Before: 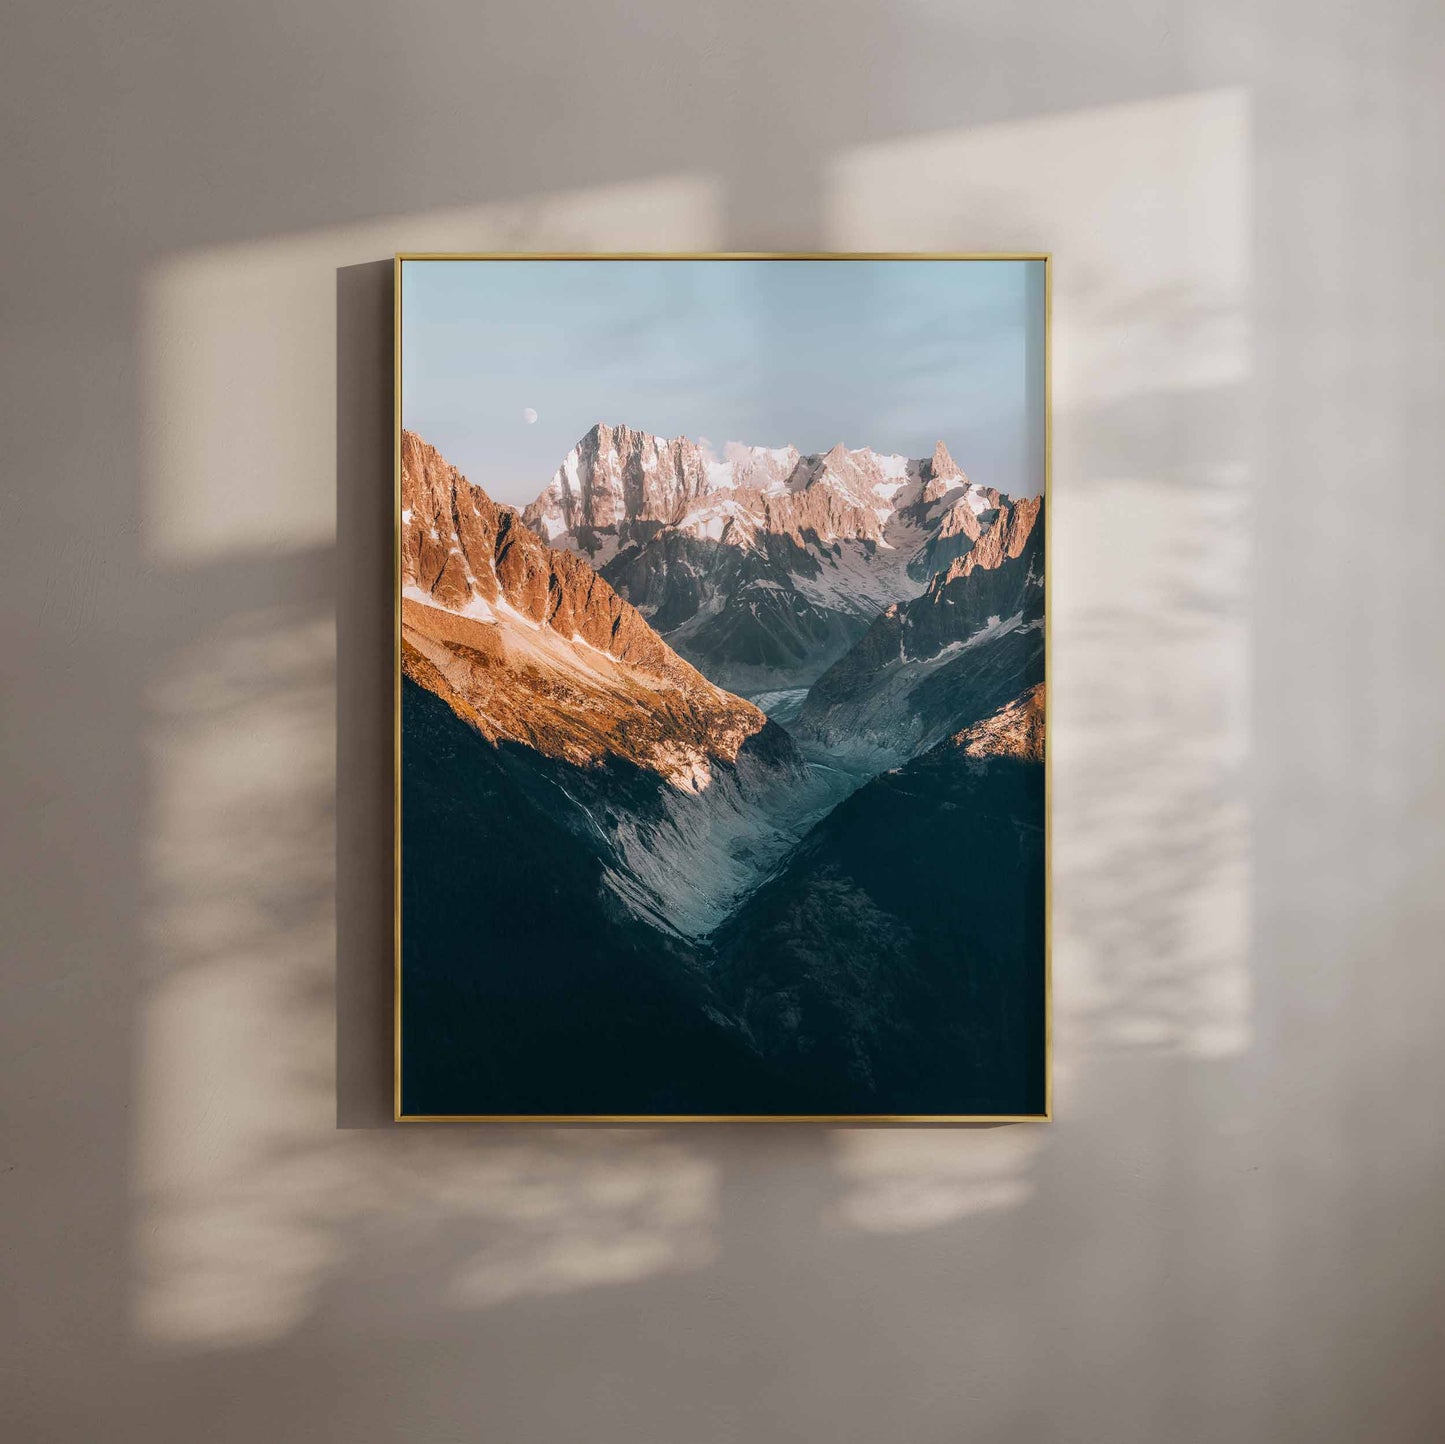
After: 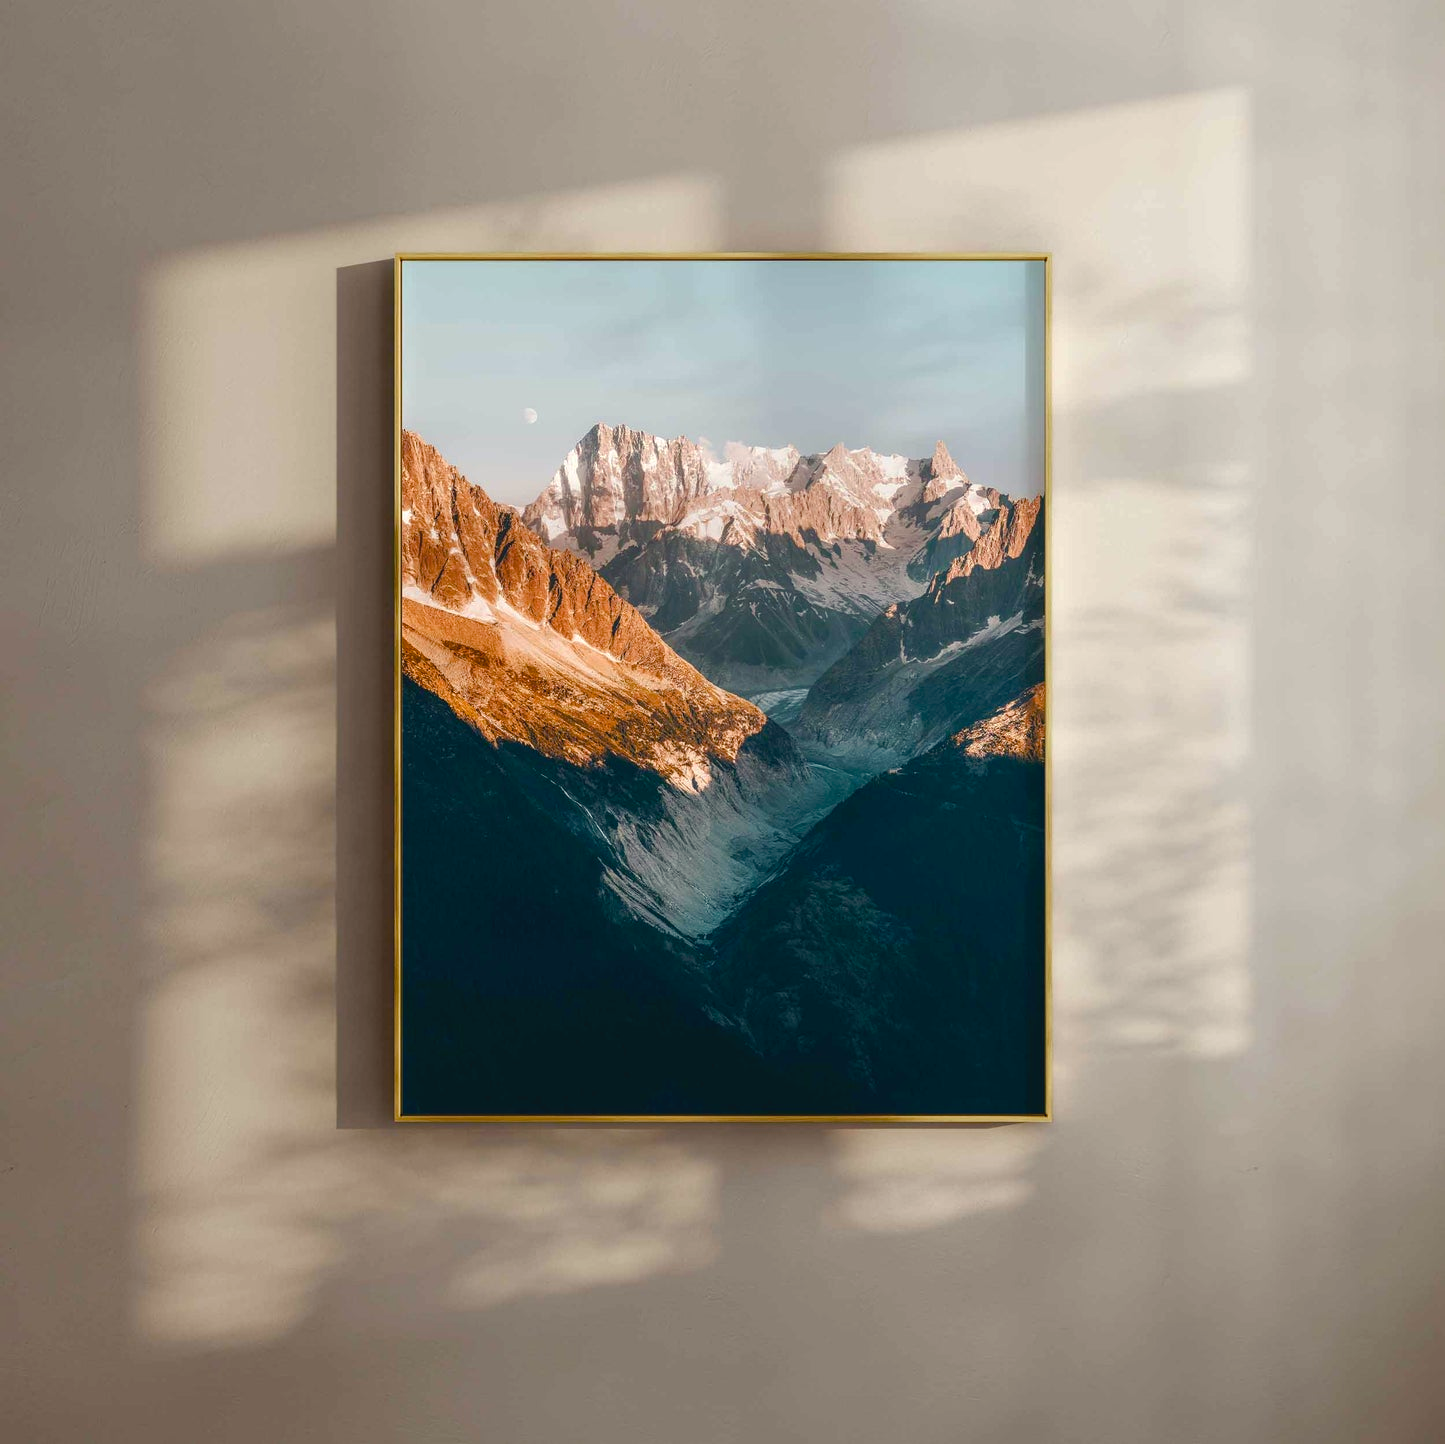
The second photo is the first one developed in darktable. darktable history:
exposure: exposure 0.129 EV, compensate highlight preservation false
tone curve: curves: ch0 [(0, 0) (0.003, 0.051) (0.011, 0.054) (0.025, 0.056) (0.044, 0.07) (0.069, 0.092) (0.1, 0.119) (0.136, 0.149) (0.177, 0.189) (0.224, 0.231) (0.277, 0.278) (0.335, 0.329) (0.399, 0.386) (0.468, 0.454) (0.543, 0.524) (0.623, 0.603) (0.709, 0.687) (0.801, 0.776) (0.898, 0.878) (1, 1)], preserve colors none
color balance rgb: highlights gain › luminance 7.341%, highlights gain › chroma 1.917%, highlights gain › hue 89.38°, perceptual saturation grading › global saturation 20%, perceptual saturation grading › highlights -25.282%, perceptual saturation grading › shadows 50.238%
